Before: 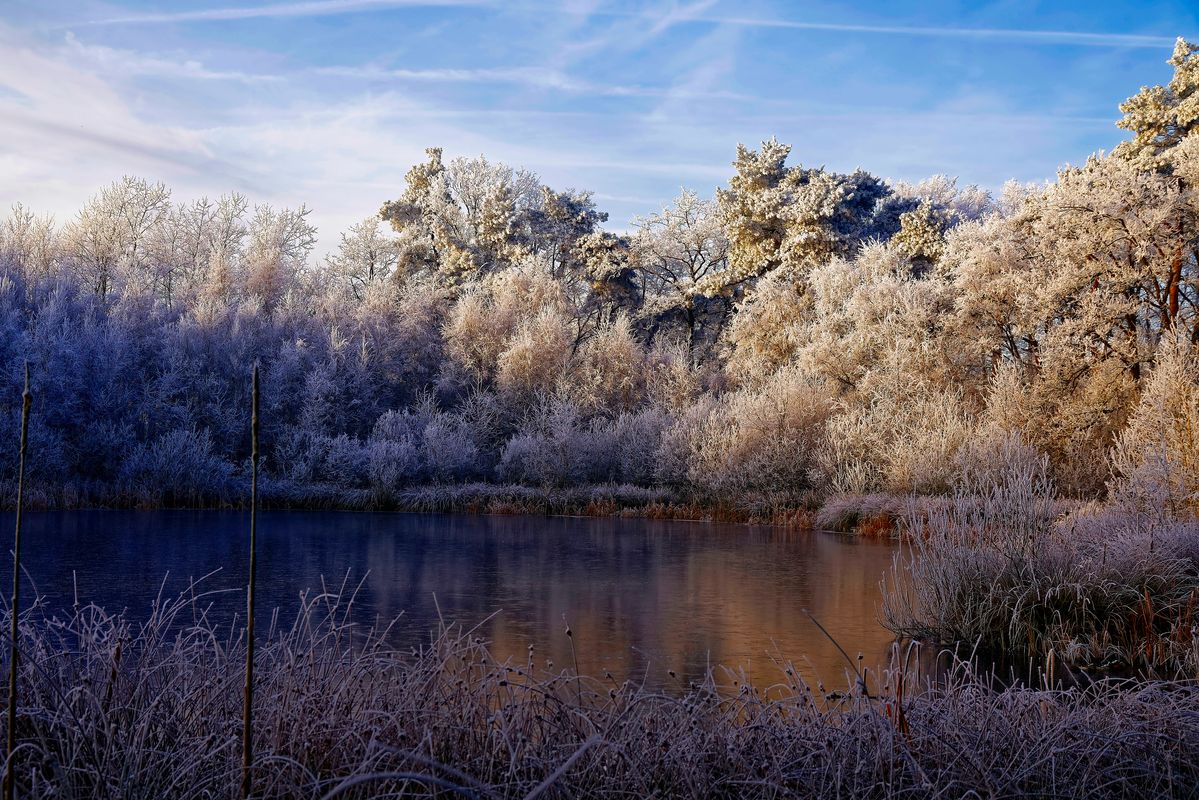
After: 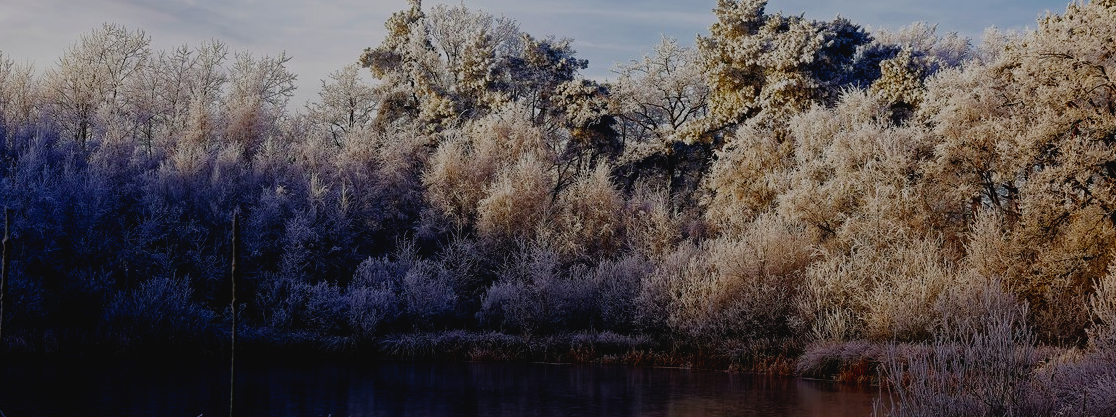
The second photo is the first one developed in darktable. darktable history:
contrast brightness saturation: contrast -0.08, brightness -0.04, saturation -0.11
filmic rgb: middle gray luminance 29%, black relative exposure -10.3 EV, white relative exposure 5.5 EV, threshold 6 EV, target black luminance 0%, hardness 3.95, latitude 2.04%, contrast 1.132, highlights saturation mix 5%, shadows ↔ highlights balance 15.11%, add noise in highlights 0, preserve chrominance no, color science v3 (2019), use custom middle-gray values true, iterations of high-quality reconstruction 0, contrast in highlights soft, enable highlight reconstruction true
crop: left 1.744%, top 19.225%, right 5.069%, bottom 28.357%
